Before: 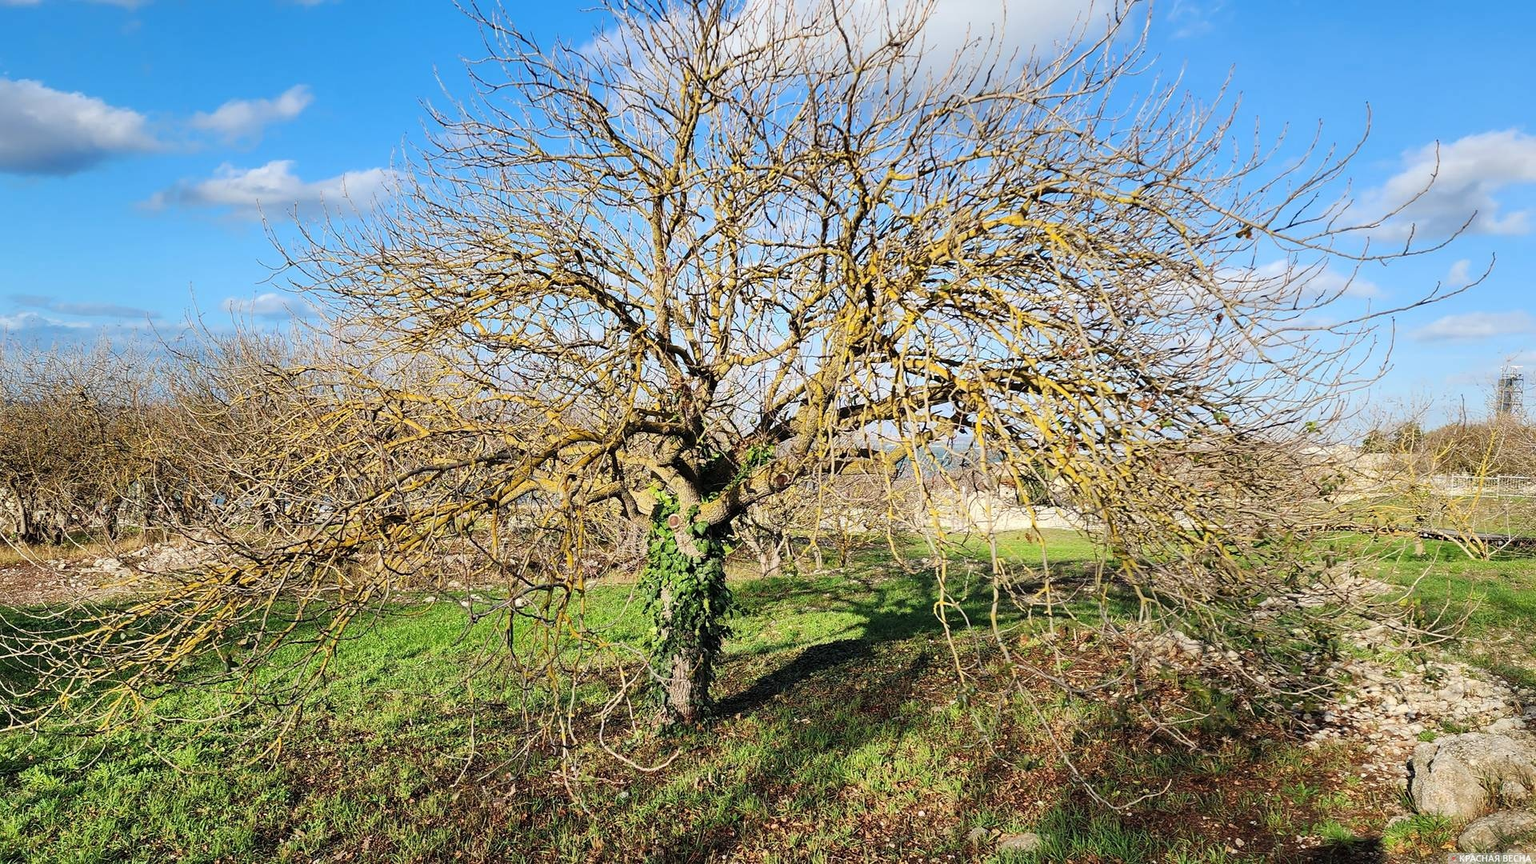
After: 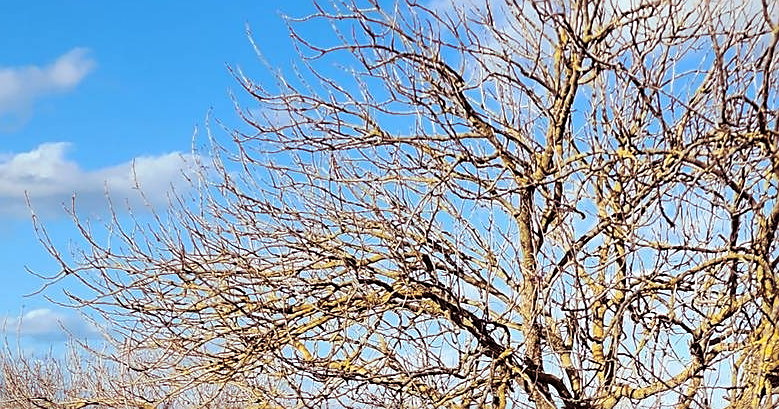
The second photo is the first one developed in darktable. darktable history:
split-toning: highlights › hue 180°
crop: left 15.452%, top 5.459%, right 43.956%, bottom 56.62%
sharpen: on, module defaults
